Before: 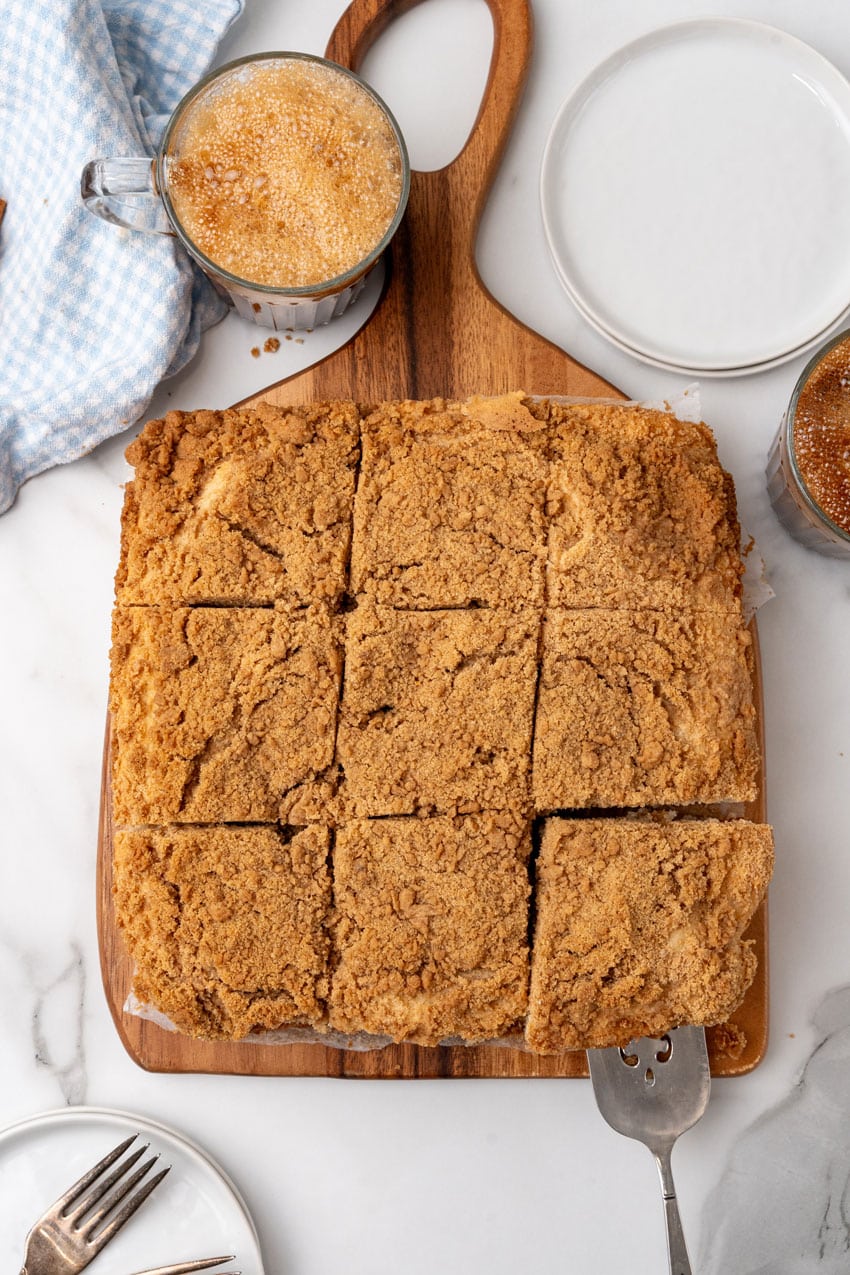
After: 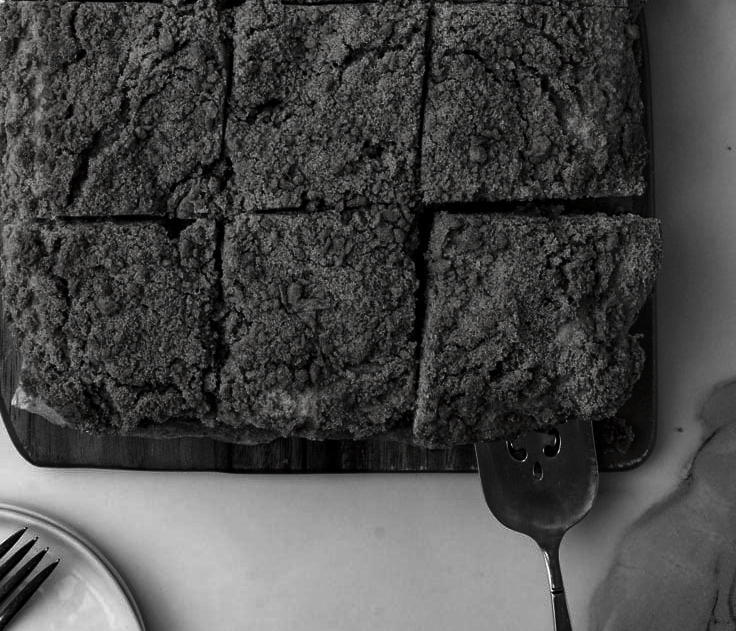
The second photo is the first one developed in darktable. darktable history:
crop and rotate: left 13.298%, top 47.586%, bottom 2.853%
contrast brightness saturation: contrast 0.025, brightness -0.981, saturation -0.988
